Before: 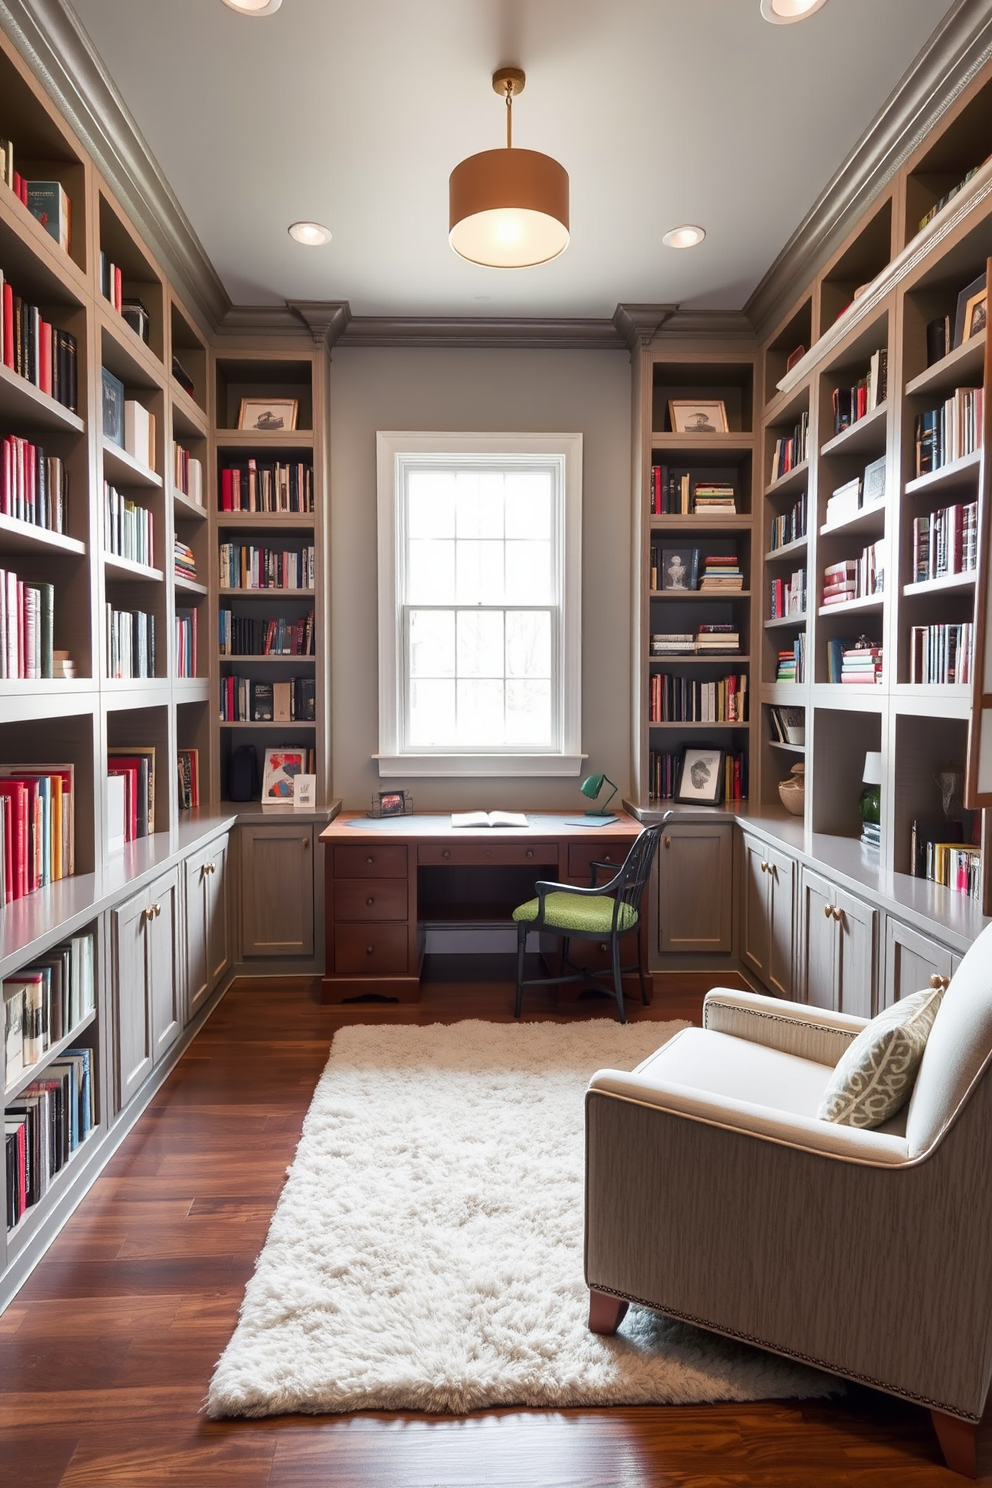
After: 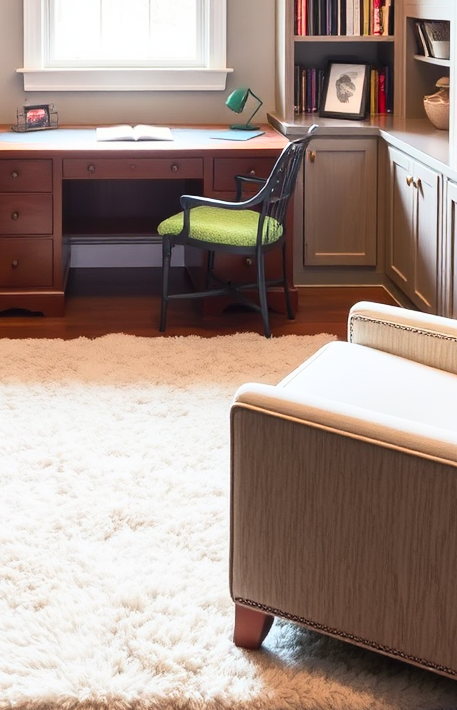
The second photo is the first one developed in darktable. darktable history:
contrast brightness saturation: contrast 0.243, brightness 0.249, saturation 0.371
crop: left 35.791%, top 46.144%, right 18.068%, bottom 6.12%
